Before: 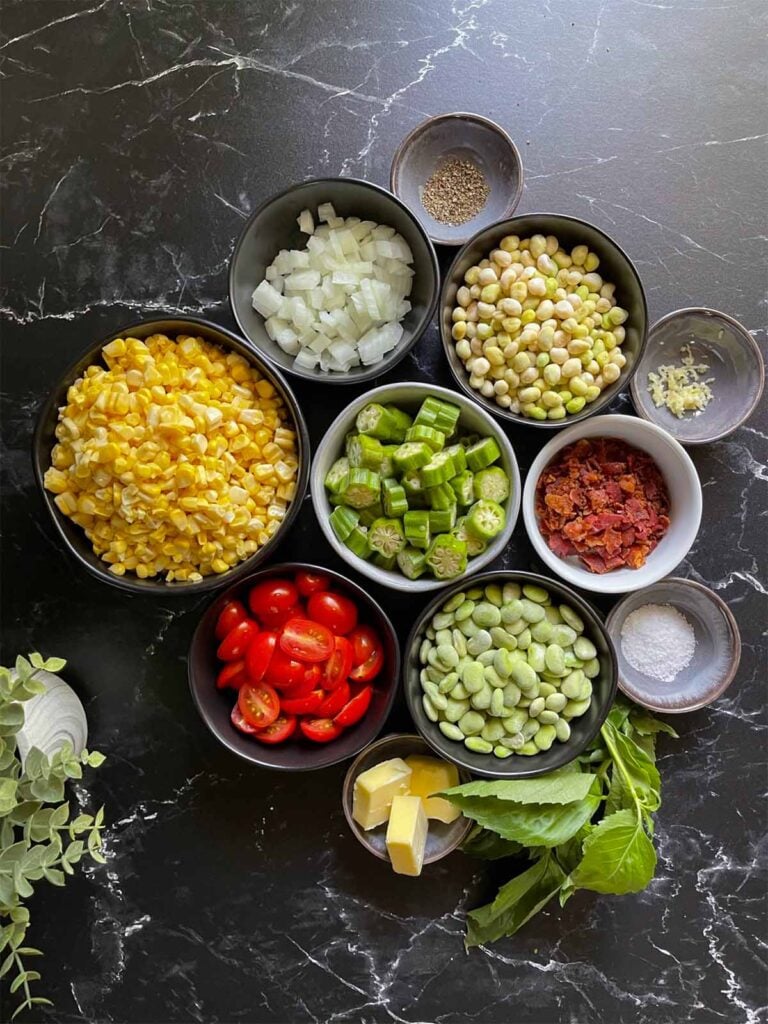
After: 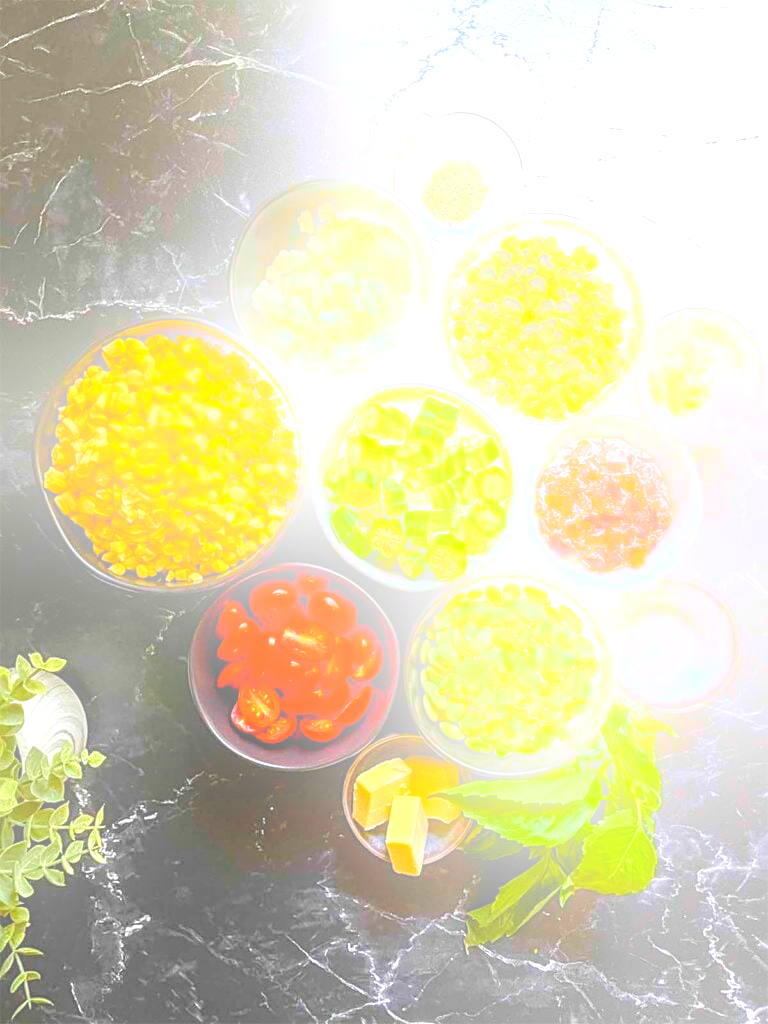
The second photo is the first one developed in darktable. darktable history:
bloom: size 25%, threshold 5%, strength 90%
sharpen: on, module defaults
local contrast: highlights 60%, shadows 60%, detail 160%
color balance rgb: linear chroma grading › shadows -2.2%, linear chroma grading › highlights -15%, linear chroma grading › global chroma -10%, linear chroma grading › mid-tones -10%, perceptual saturation grading › global saturation 45%, perceptual saturation grading › highlights -50%, perceptual saturation grading › shadows 30%, perceptual brilliance grading › global brilliance 18%, global vibrance 45%
